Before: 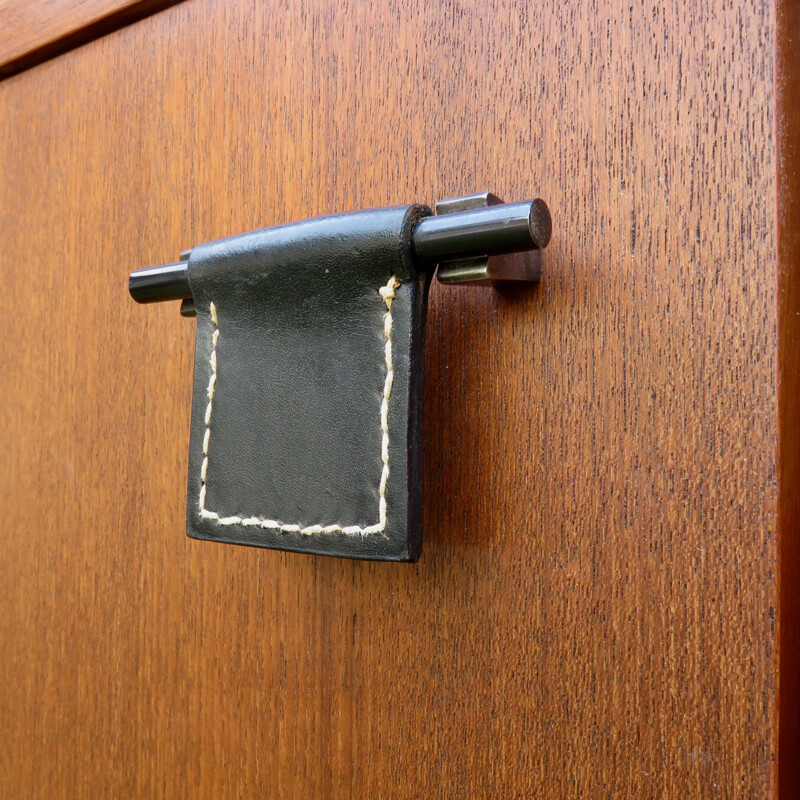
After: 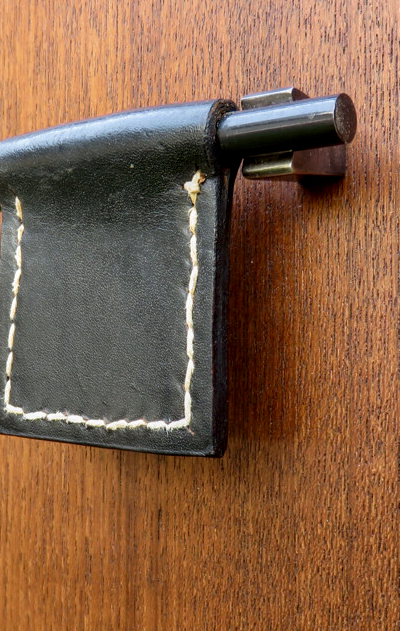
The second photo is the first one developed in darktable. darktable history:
crop and rotate: angle 0.023°, left 24.442%, top 13.224%, right 25.513%, bottom 7.758%
local contrast: detail 130%
